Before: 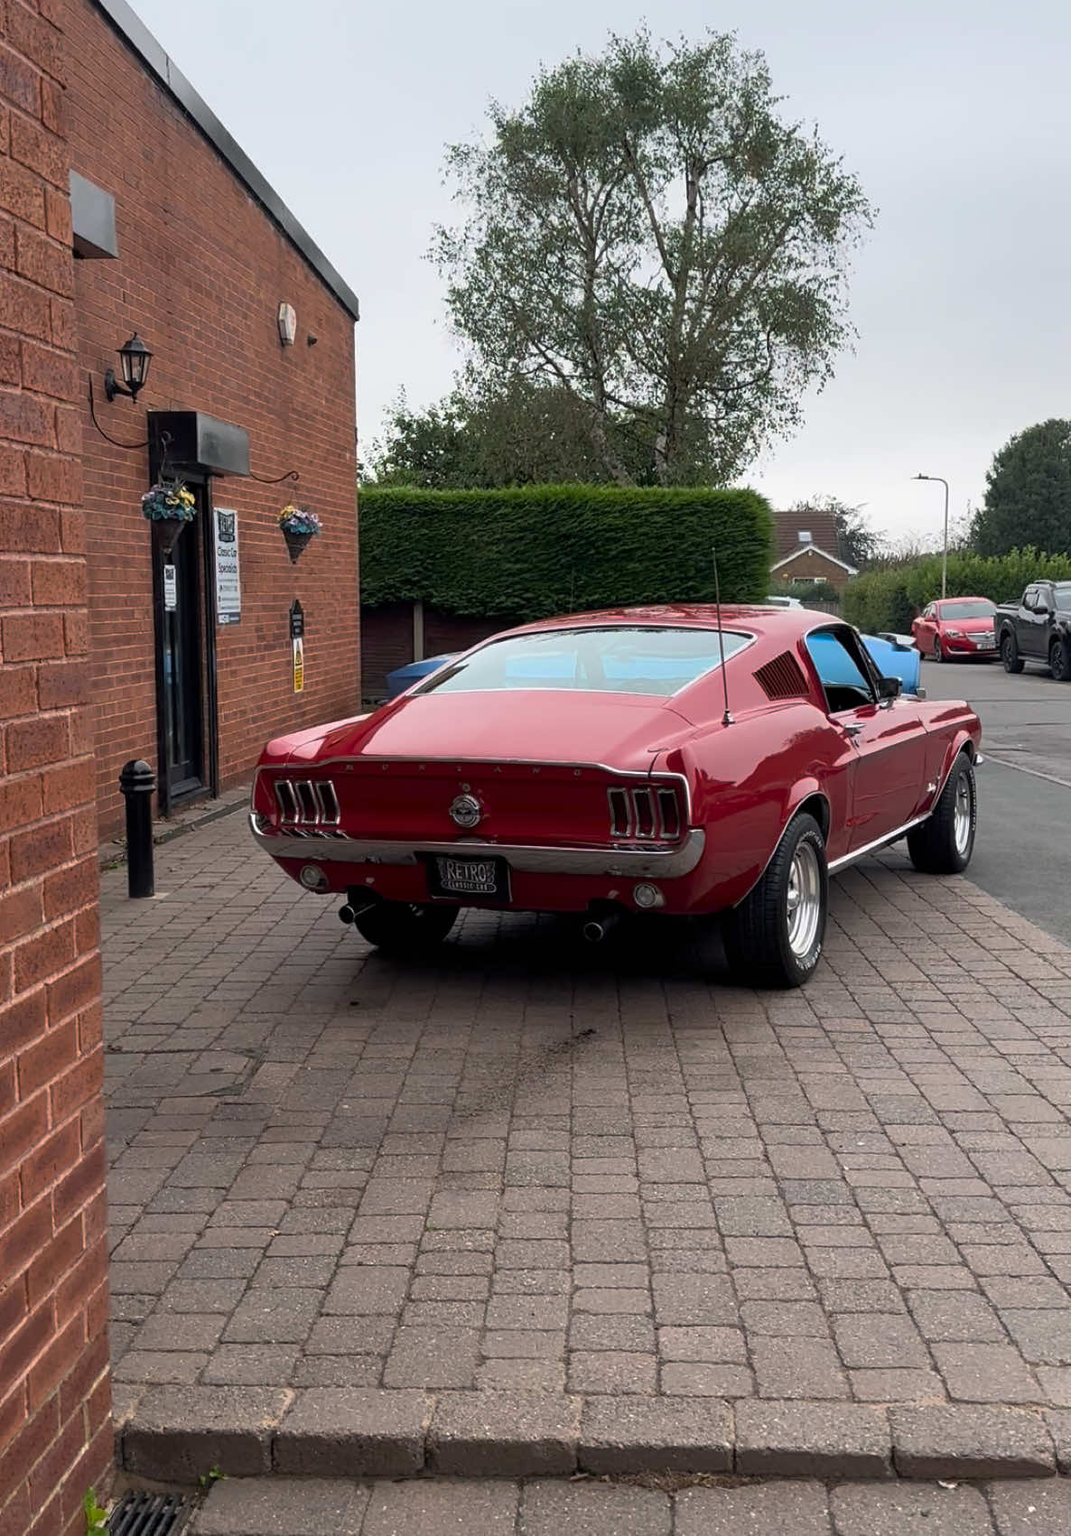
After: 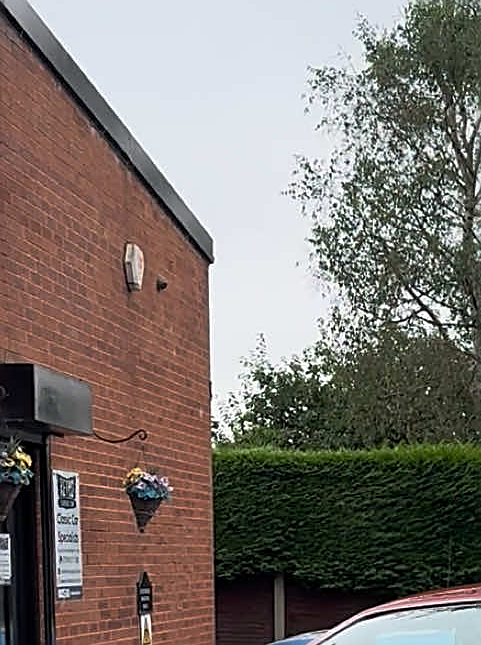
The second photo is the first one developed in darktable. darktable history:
sharpen: amount 0.739
crop: left 15.537%, top 5.434%, right 43.868%, bottom 56.609%
